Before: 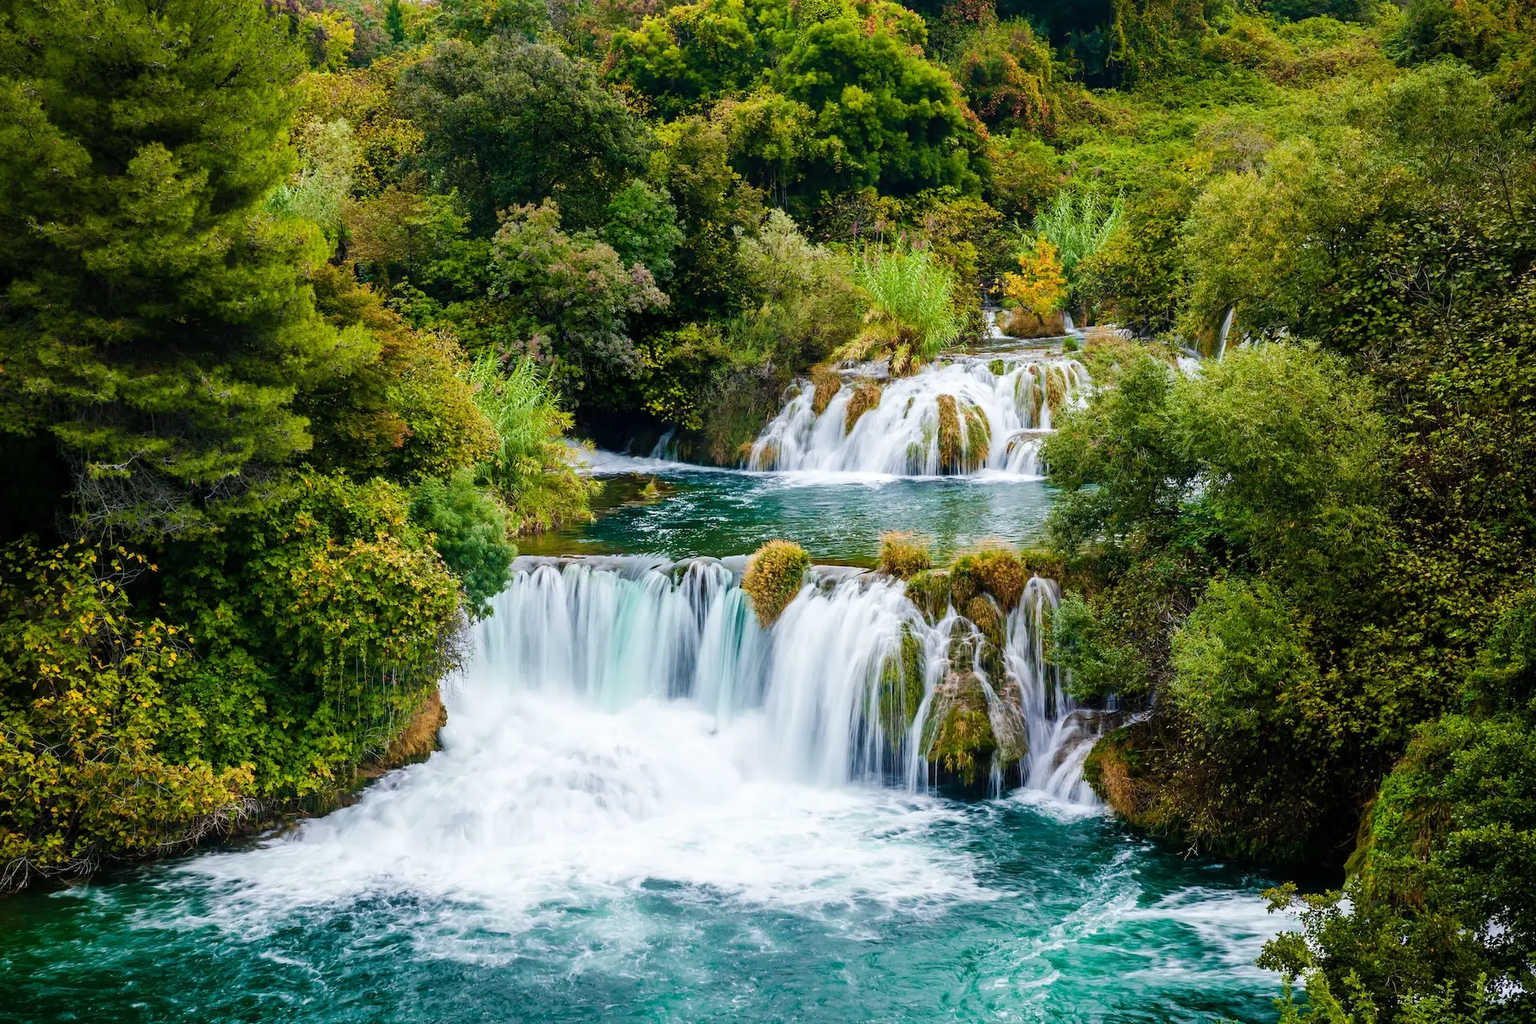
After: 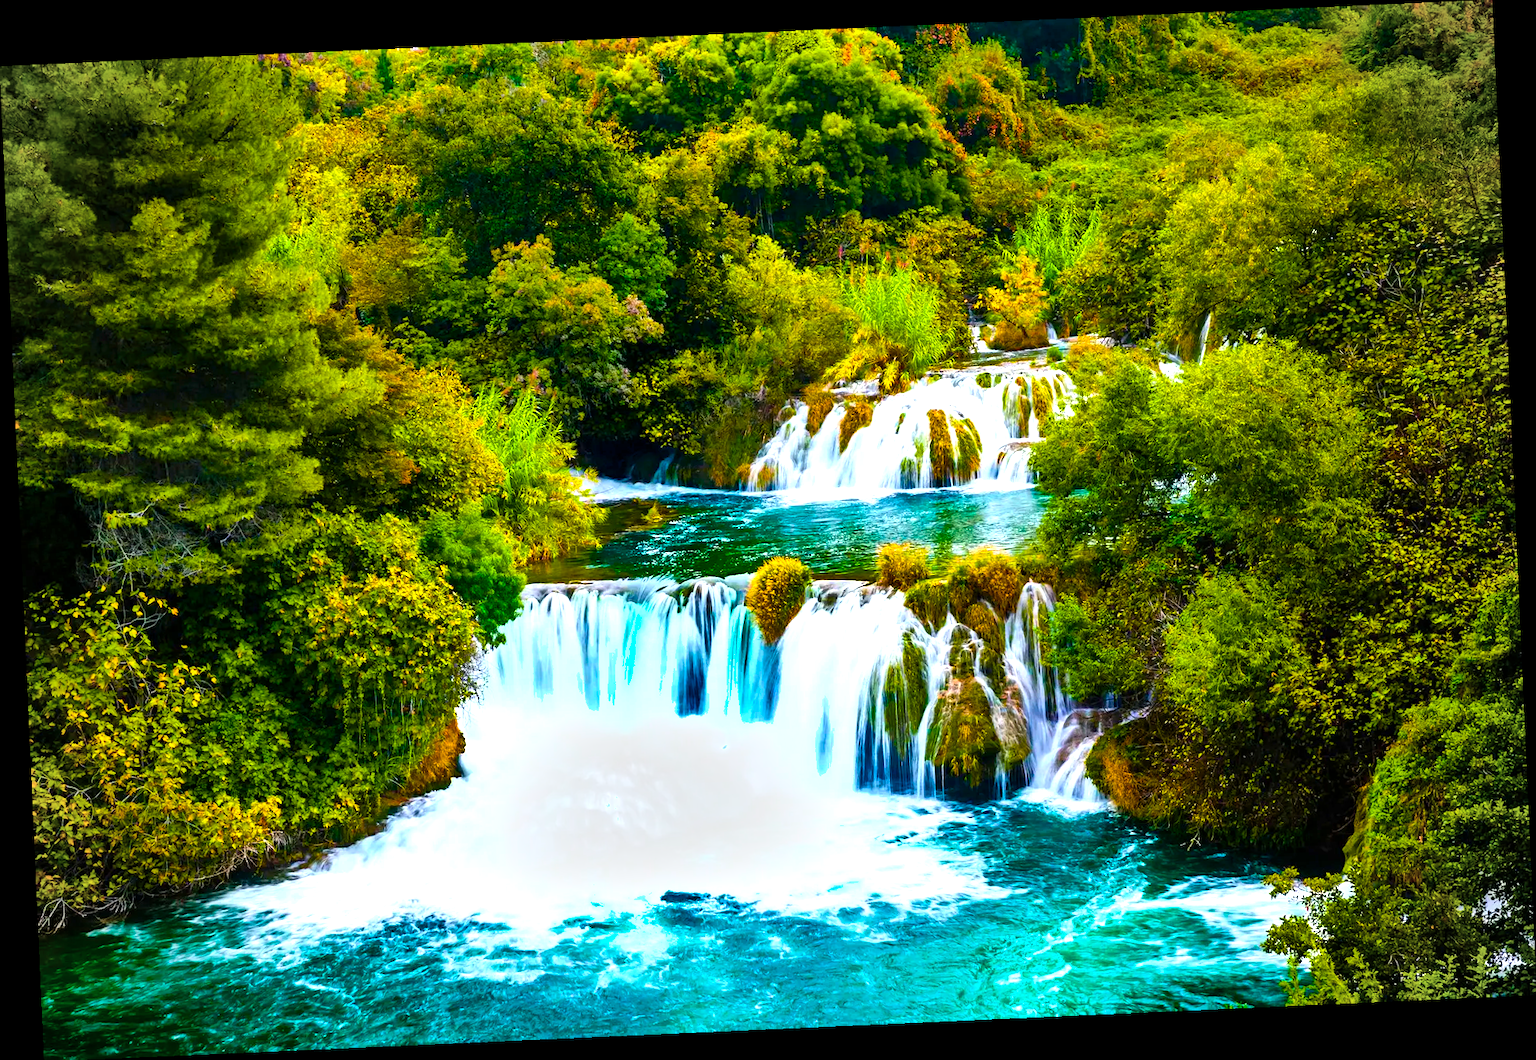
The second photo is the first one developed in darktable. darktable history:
vignetting: on, module defaults
shadows and highlights: soften with gaussian
rotate and perspective: rotation -2.56°, automatic cropping off
color balance rgb: linear chroma grading › global chroma 20%, perceptual saturation grading › global saturation 65%, perceptual saturation grading › highlights 50%, perceptual saturation grading › shadows 30%, perceptual brilliance grading › global brilliance 12%, perceptual brilliance grading › highlights 15%, global vibrance 20%
